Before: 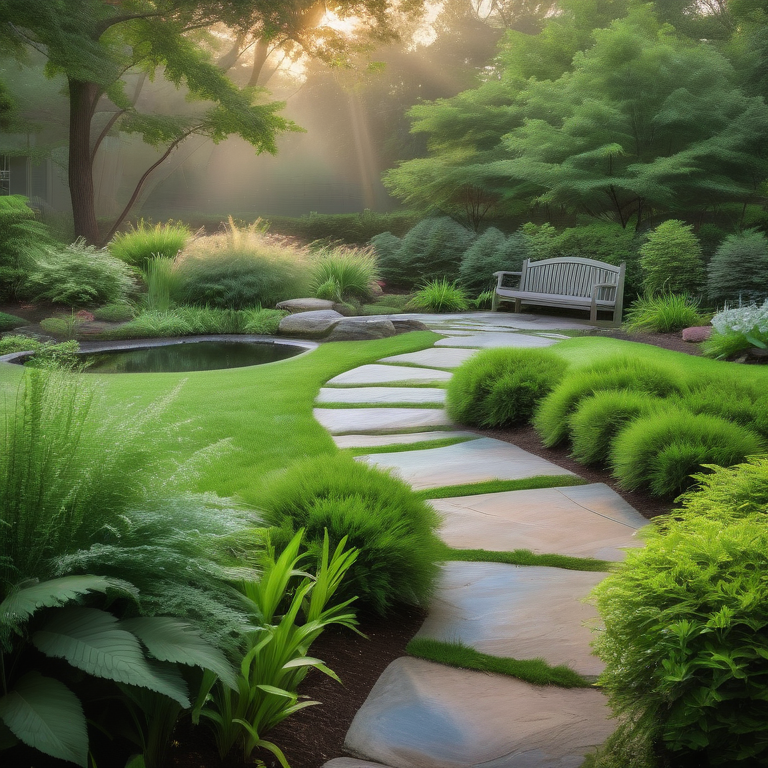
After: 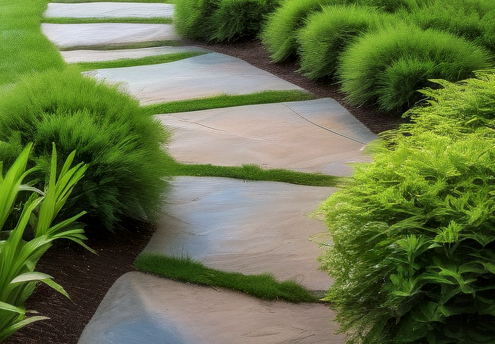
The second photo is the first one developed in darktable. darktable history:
white balance: red 1, blue 1
crop and rotate: left 35.509%, top 50.238%, bottom 4.934%
local contrast: on, module defaults
